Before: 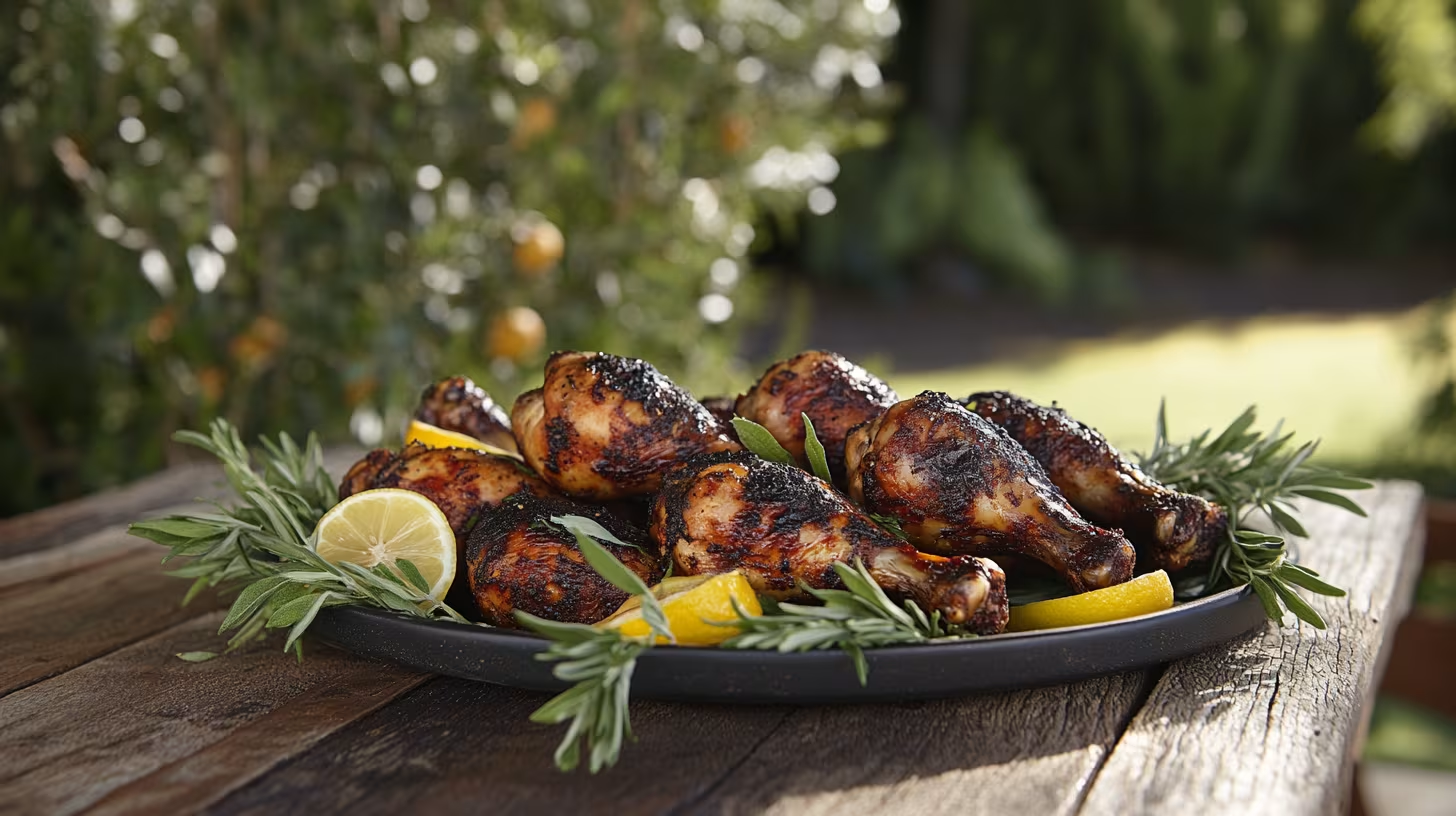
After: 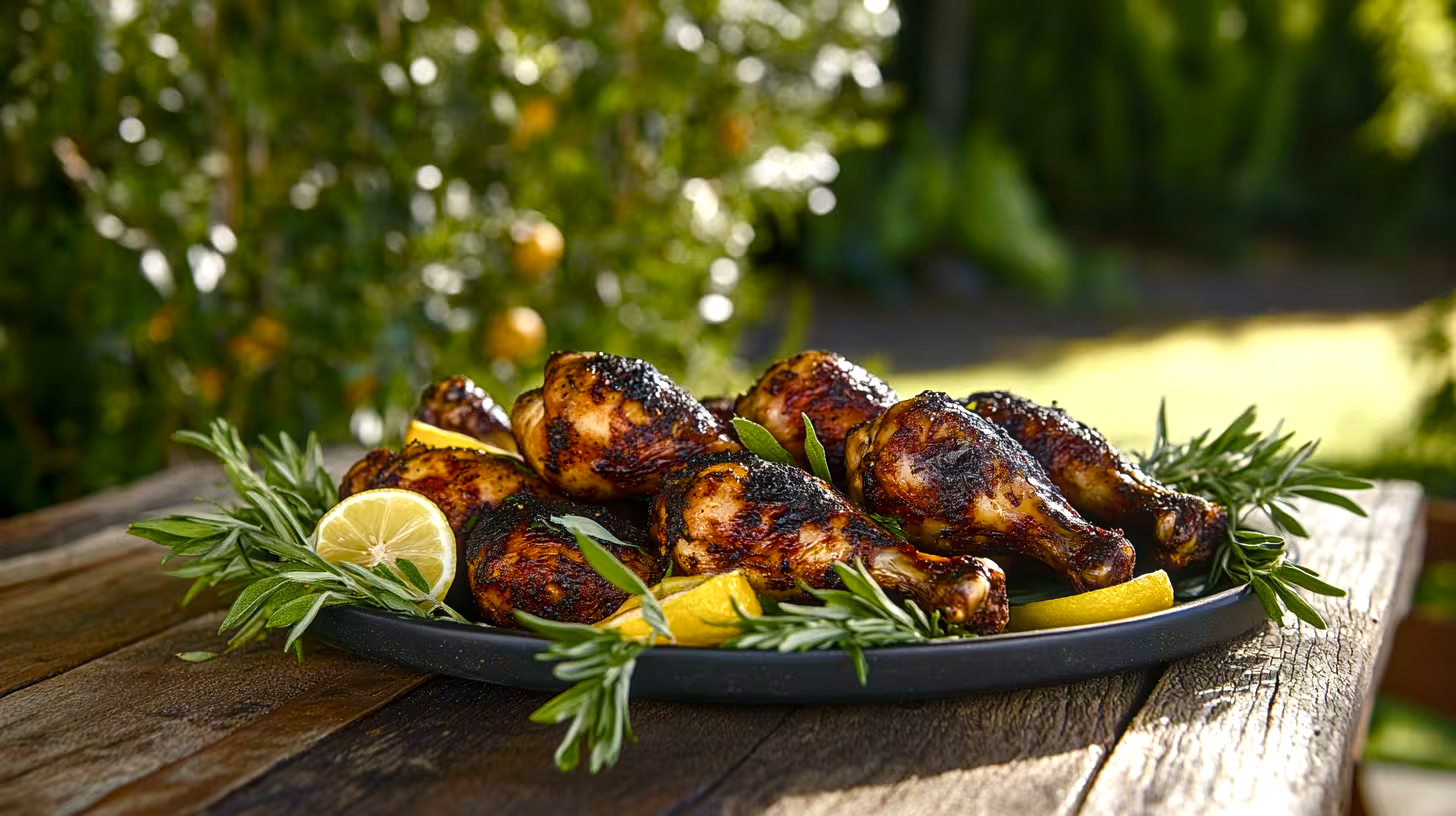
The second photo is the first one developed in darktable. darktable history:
color balance rgb: shadows lift › luminance -7.698%, shadows lift › chroma 2.321%, shadows lift › hue 163.52°, power › hue 209.53°, global offset › hue 170.53°, linear chroma grading › global chroma 39.764%, perceptual saturation grading › global saturation 20%, perceptual saturation grading › highlights -49.63%, perceptual saturation grading › shadows 25.758%, perceptual brilliance grading › highlights 11.152%, perceptual brilliance grading › shadows -11.59%, global vibrance 20%
local contrast: on, module defaults
